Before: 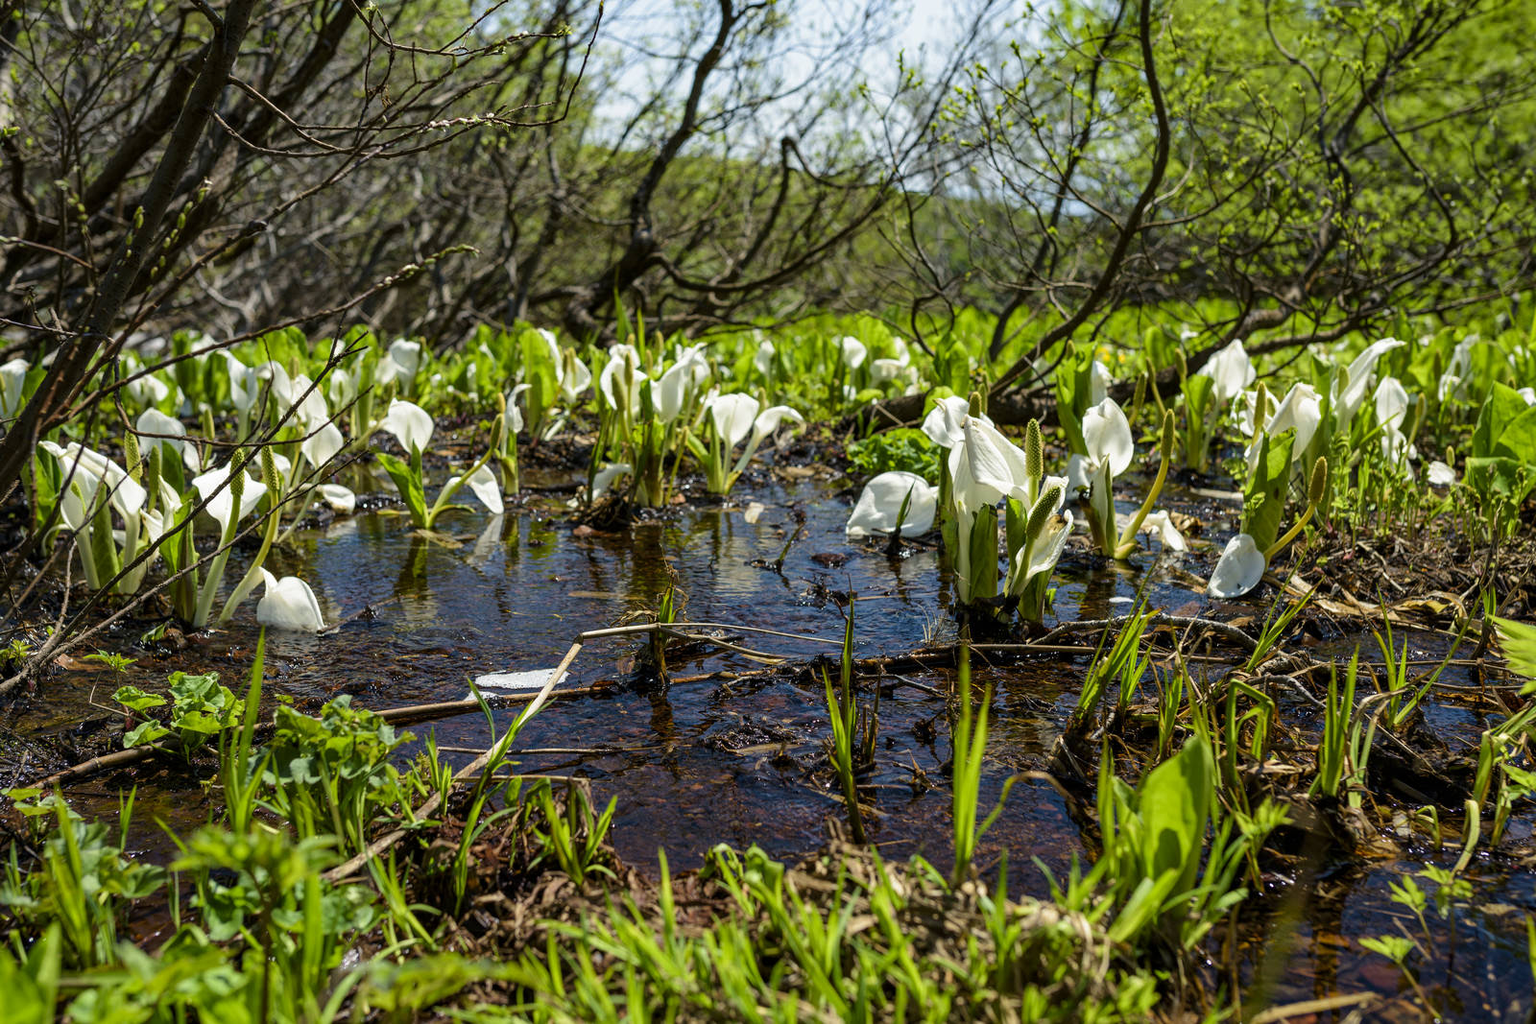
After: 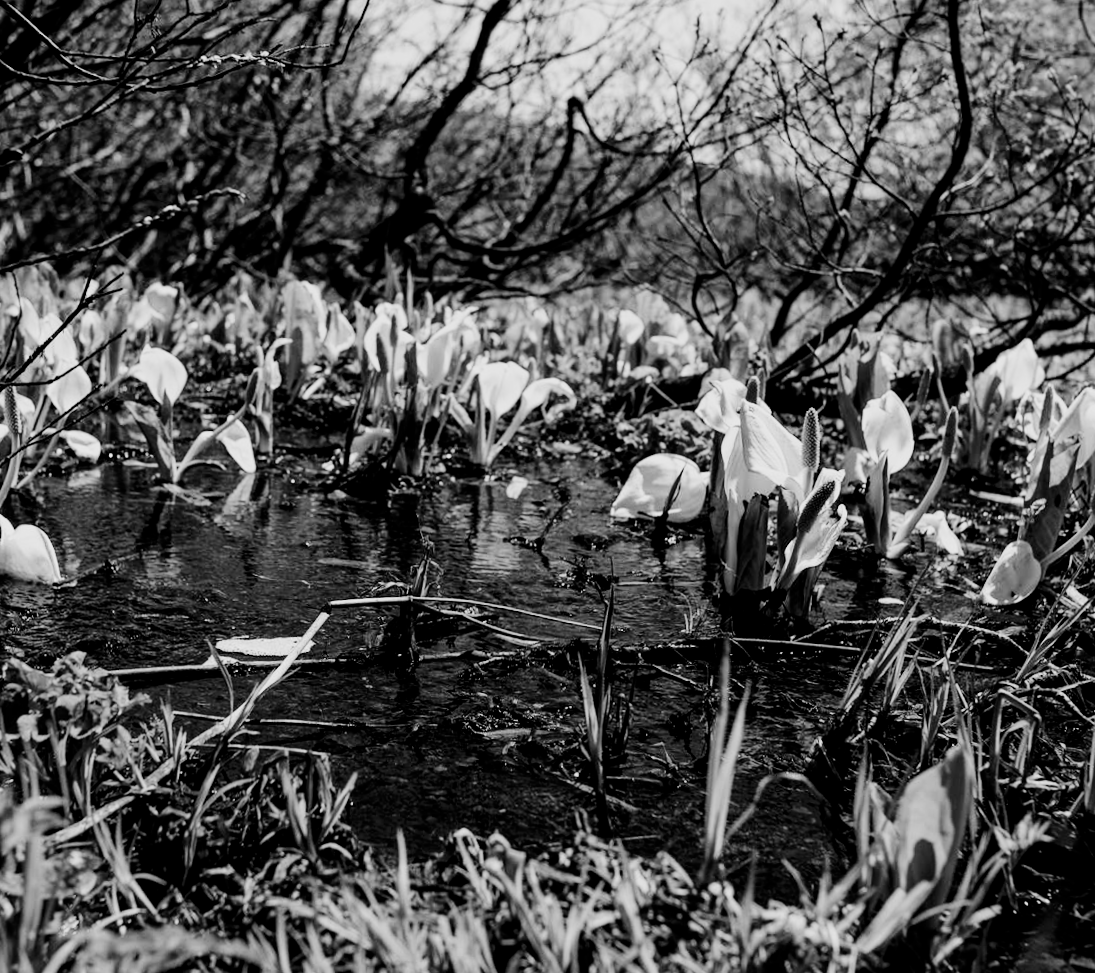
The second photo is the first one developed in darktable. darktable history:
filmic rgb: black relative exposure -4.38 EV, white relative exposure 4.56 EV, hardness 2.37, contrast 1.05
monochrome: a 2.21, b -1.33, size 2.2
contrast brightness saturation: contrast 0.28
rotate and perspective: rotation 0.174°, lens shift (vertical) 0.013, lens shift (horizontal) 0.019, shear 0.001, automatic cropping original format, crop left 0.007, crop right 0.991, crop top 0.016, crop bottom 0.997
crop and rotate: angle -3.27°, left 14.277%, top 0.028%, right 10.766%, bottom 0.028%
